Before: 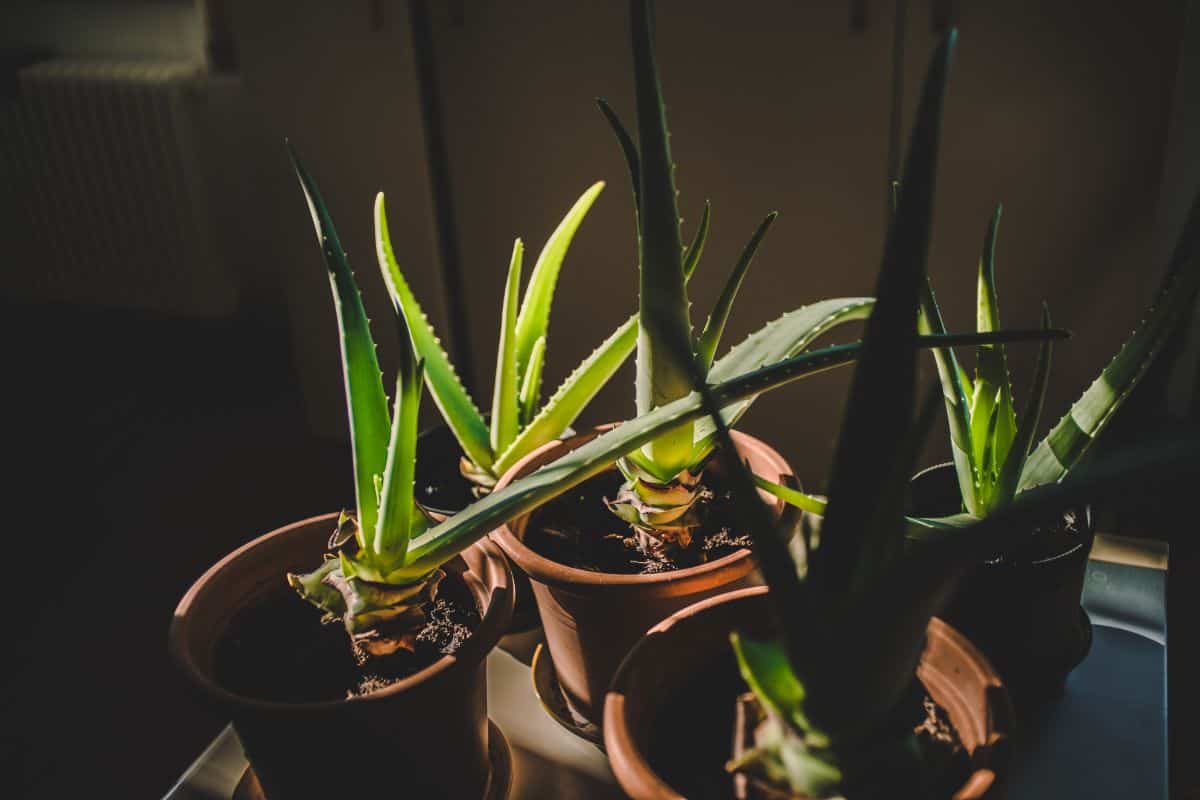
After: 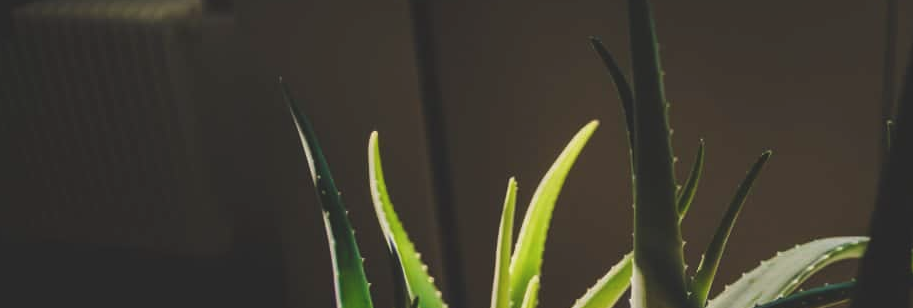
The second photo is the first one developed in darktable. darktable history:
crop: left 0.535%, top 7.636%, right 23.333%, bottom 53.851%
exposure: black level correction -0.013, exposure -0.195 EV, compensate exposure bias true, compensate highlight preservation false
